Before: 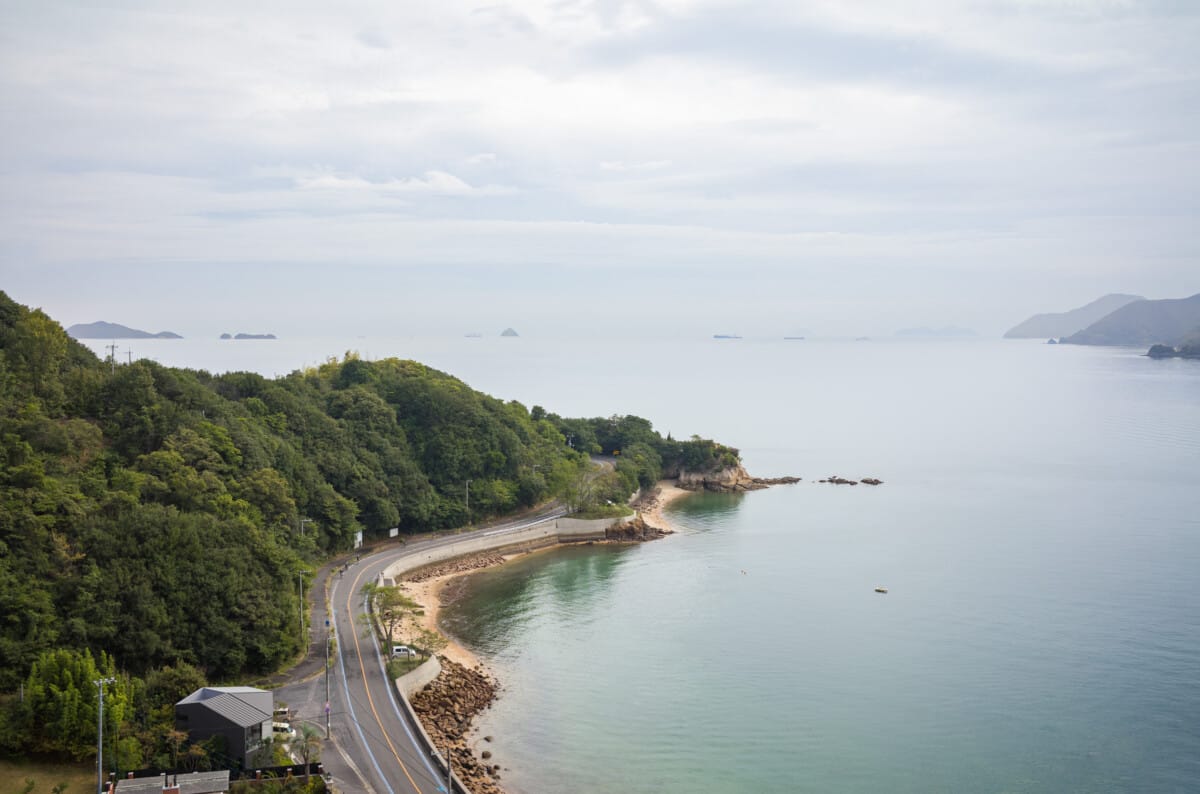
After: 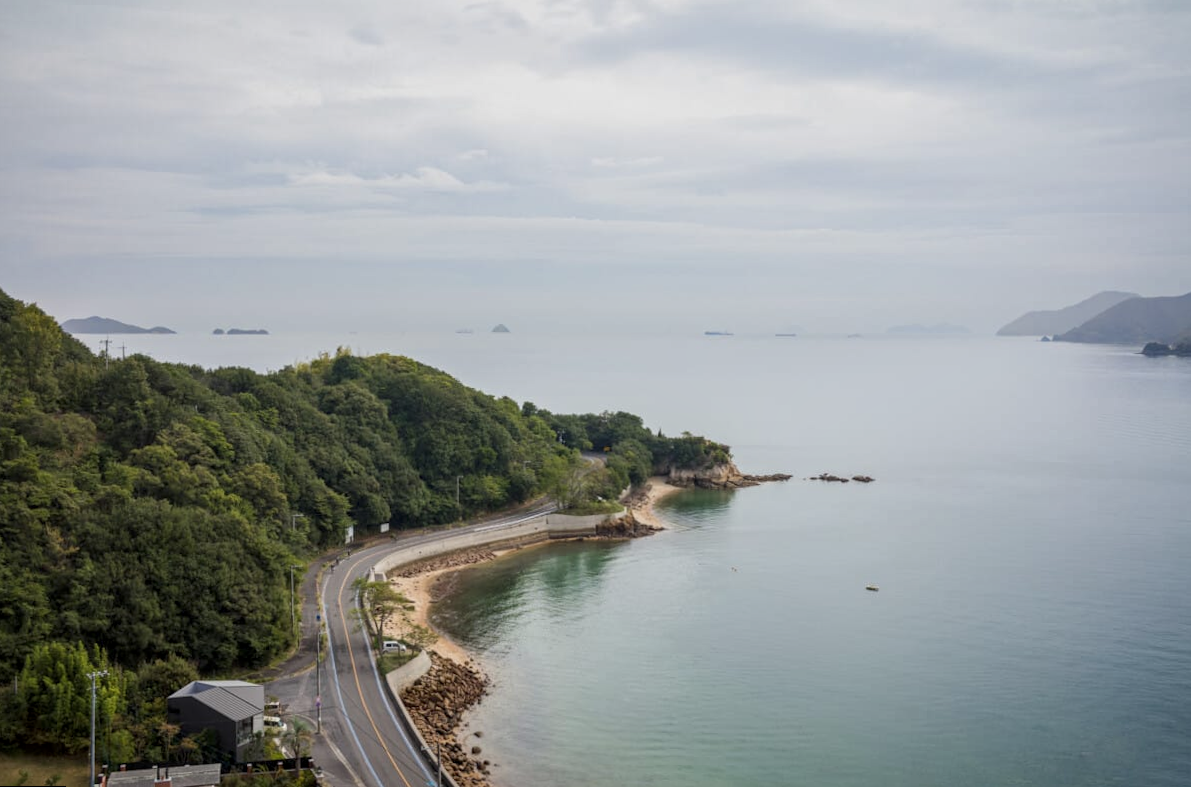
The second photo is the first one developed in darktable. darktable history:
exposure: exposure -0.36 EV, compensate highlight preservation false
local contrast: on, module defaults
rotate and perspective: rotation 0.192°, lens shift (horizontal) -0.015, crop left 0.005, crop right 0.996, crop top 0.006, crop bottom 0.99
white balance: emerald 1
